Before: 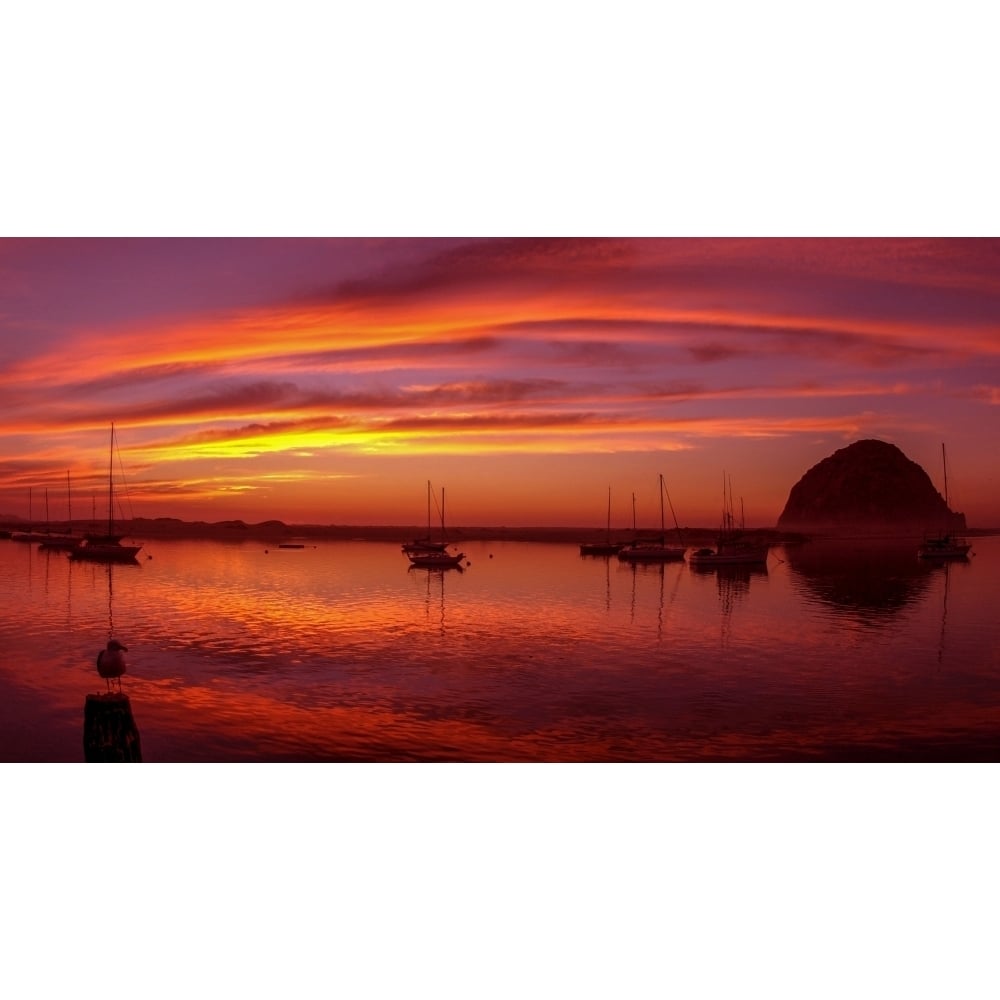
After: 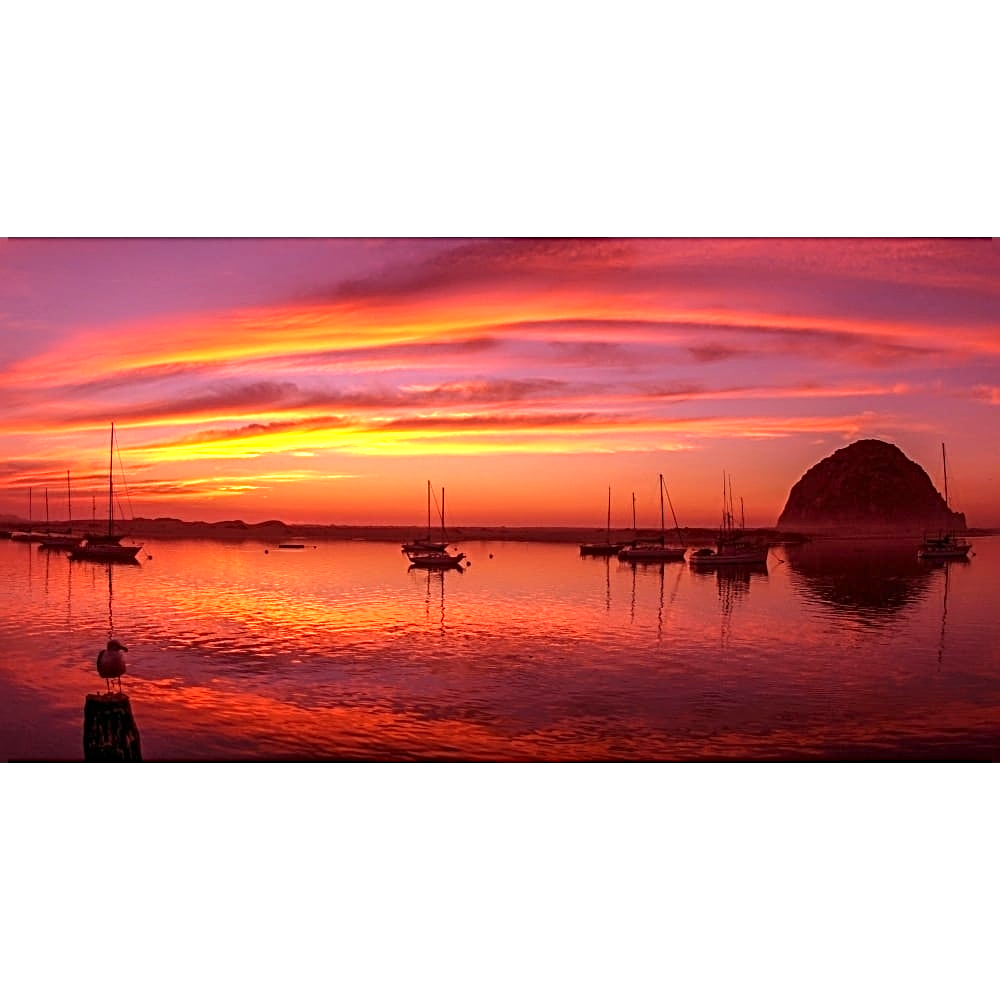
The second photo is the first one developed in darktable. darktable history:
sharpen: radius 2.817, amount 0.715
exposure: exposure 1 EV, compensate highlight preservation false
